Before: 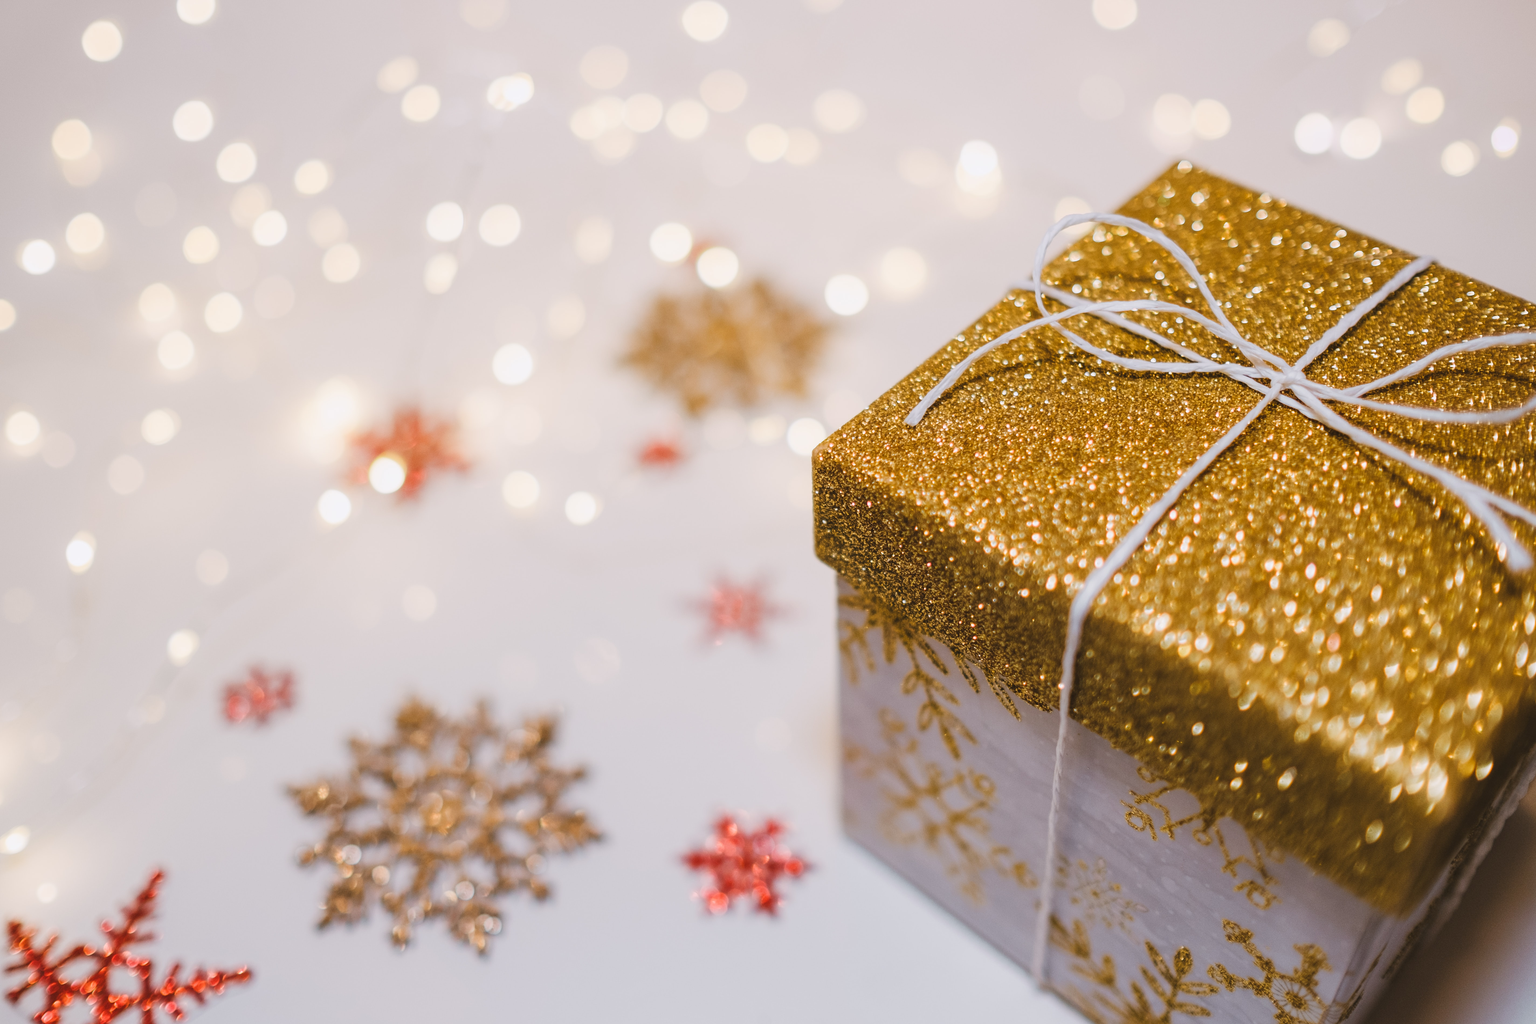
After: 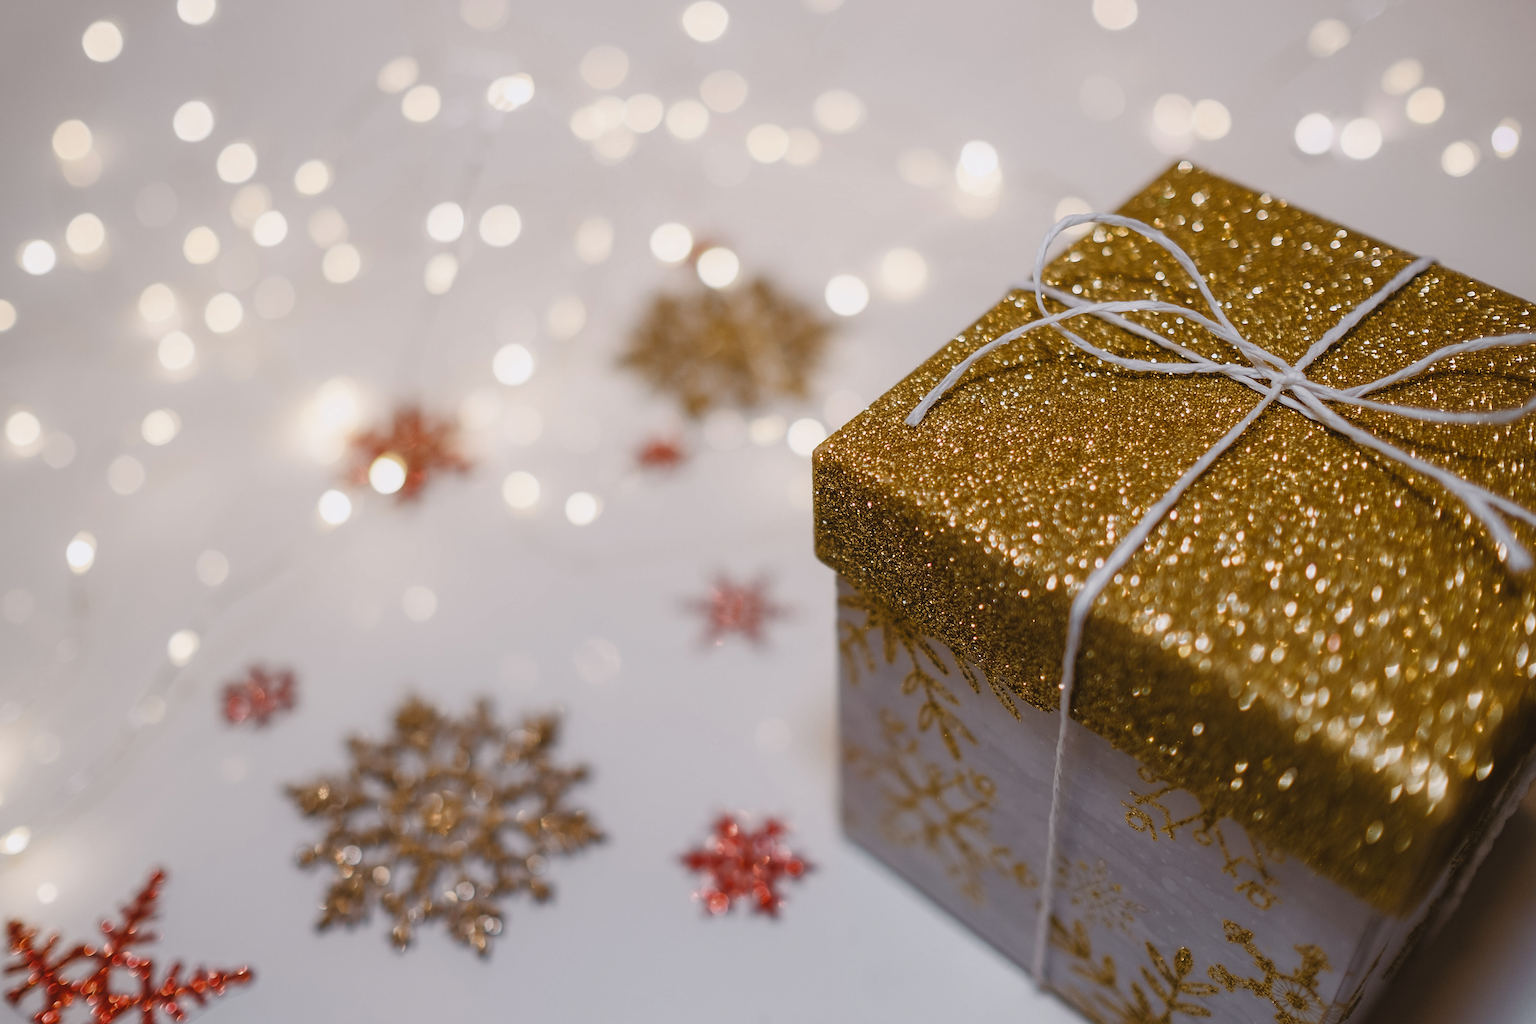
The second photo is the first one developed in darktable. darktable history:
sharpen: on, module defaults
rgb curve: curves: ch0 [(0, 0) (0.415, 0.237) (1, 1)]
contrast equalizer: octaves 7, y [[0.6 ×6], [0.55 ×6], [0 ×6], [0 ×6], [0 ×6]], mix -0.1
